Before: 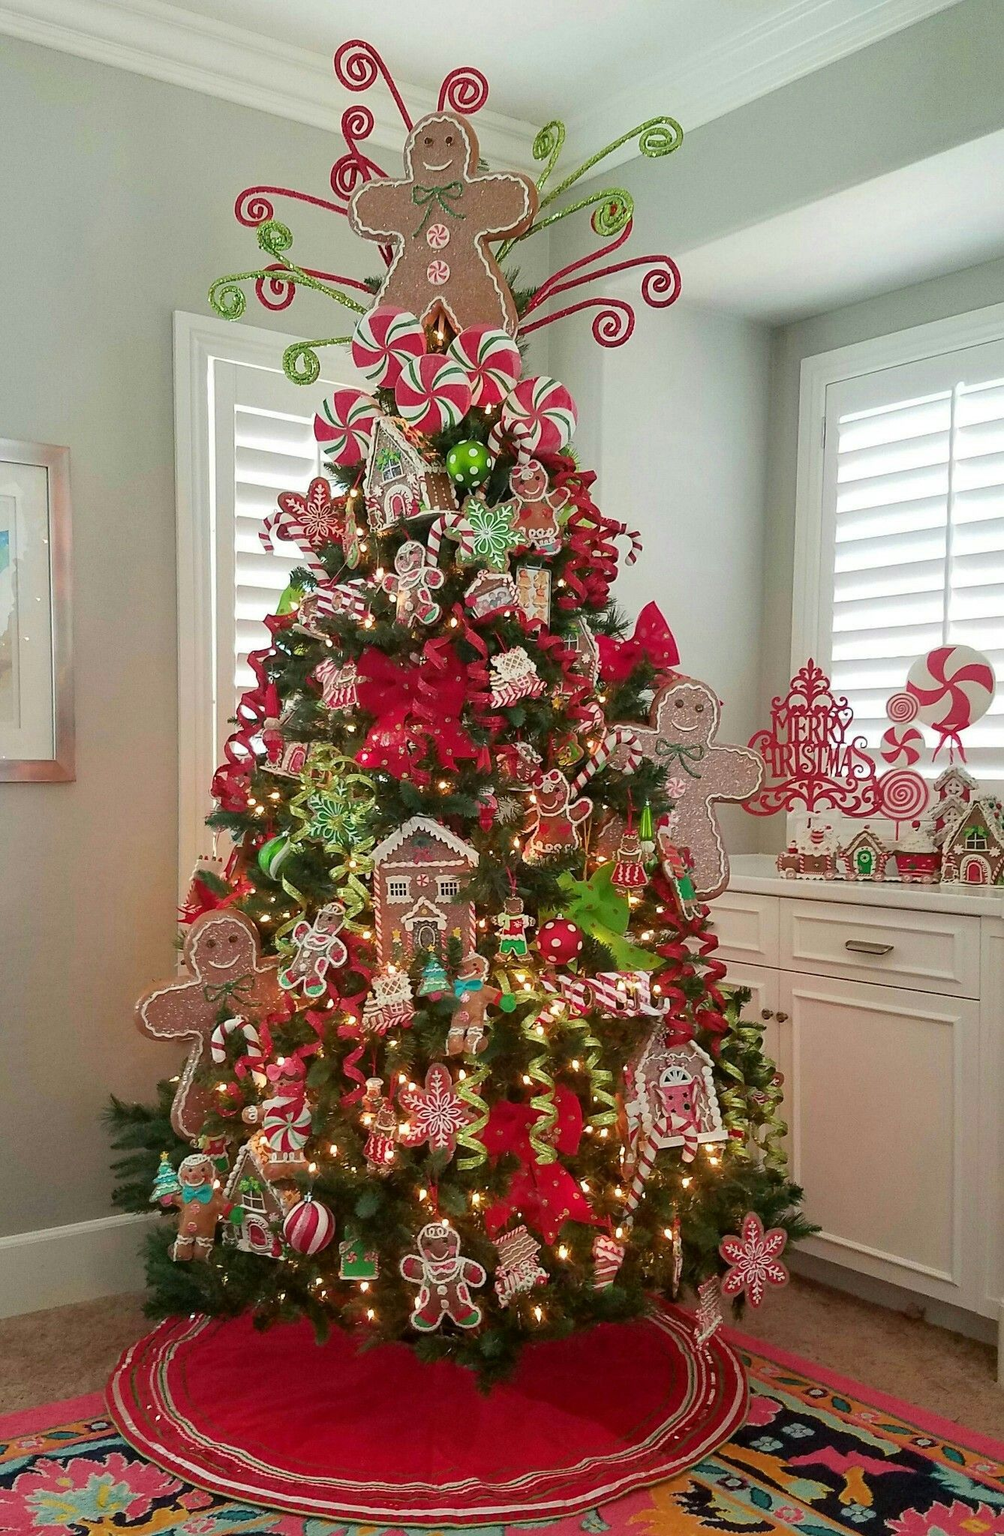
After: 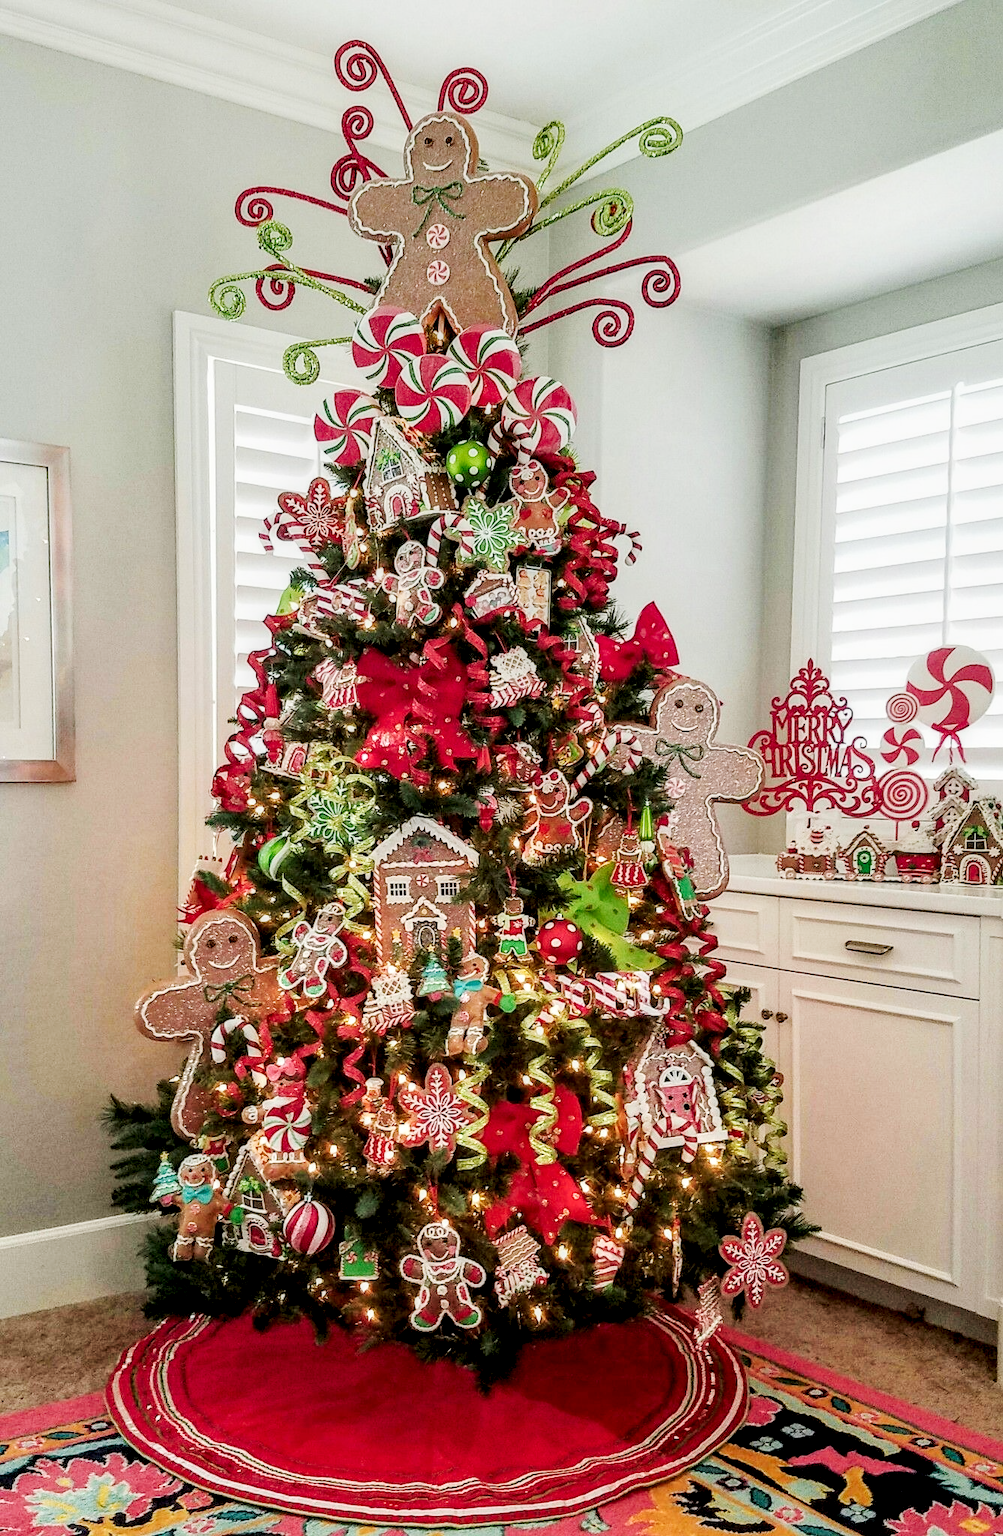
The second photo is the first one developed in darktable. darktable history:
filmic rgb: hardness 4.17
contrast brightness saturation: saturation -0.05
local contrast: detail 160%
tone curve: curves: ch0 [(0, 0) (0.003, 0.003) (0.011, 0.014) (0.025, 0.033) (0.044, 0.06) (0.069, 0.096) (0.1, 0.132) (0.136, 0.174) (0.177, 0.226) (0.224, 0.282) (0.277, 0.352) (0.335, 0.435) (0.399, 0.524) (0.468, 0.615) (0.543, 0.695) (0.623, 0.771) (0.709, 0.835) (0.801, 0.894) (0.898, 0.944) (1, 1)], preserve colors none
